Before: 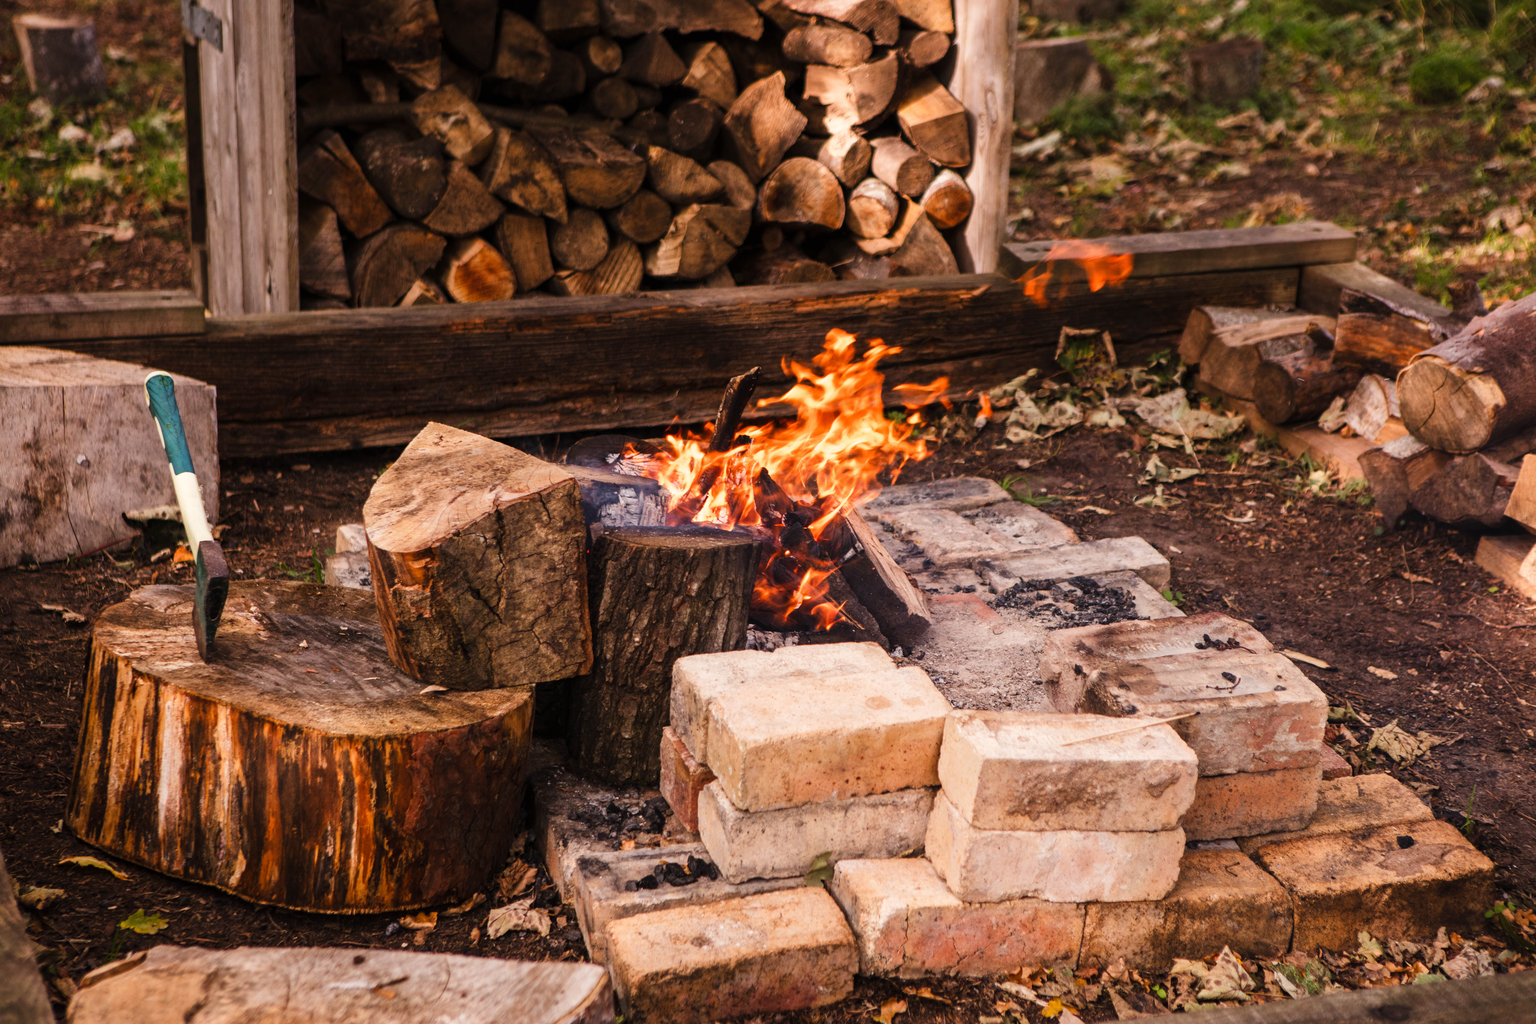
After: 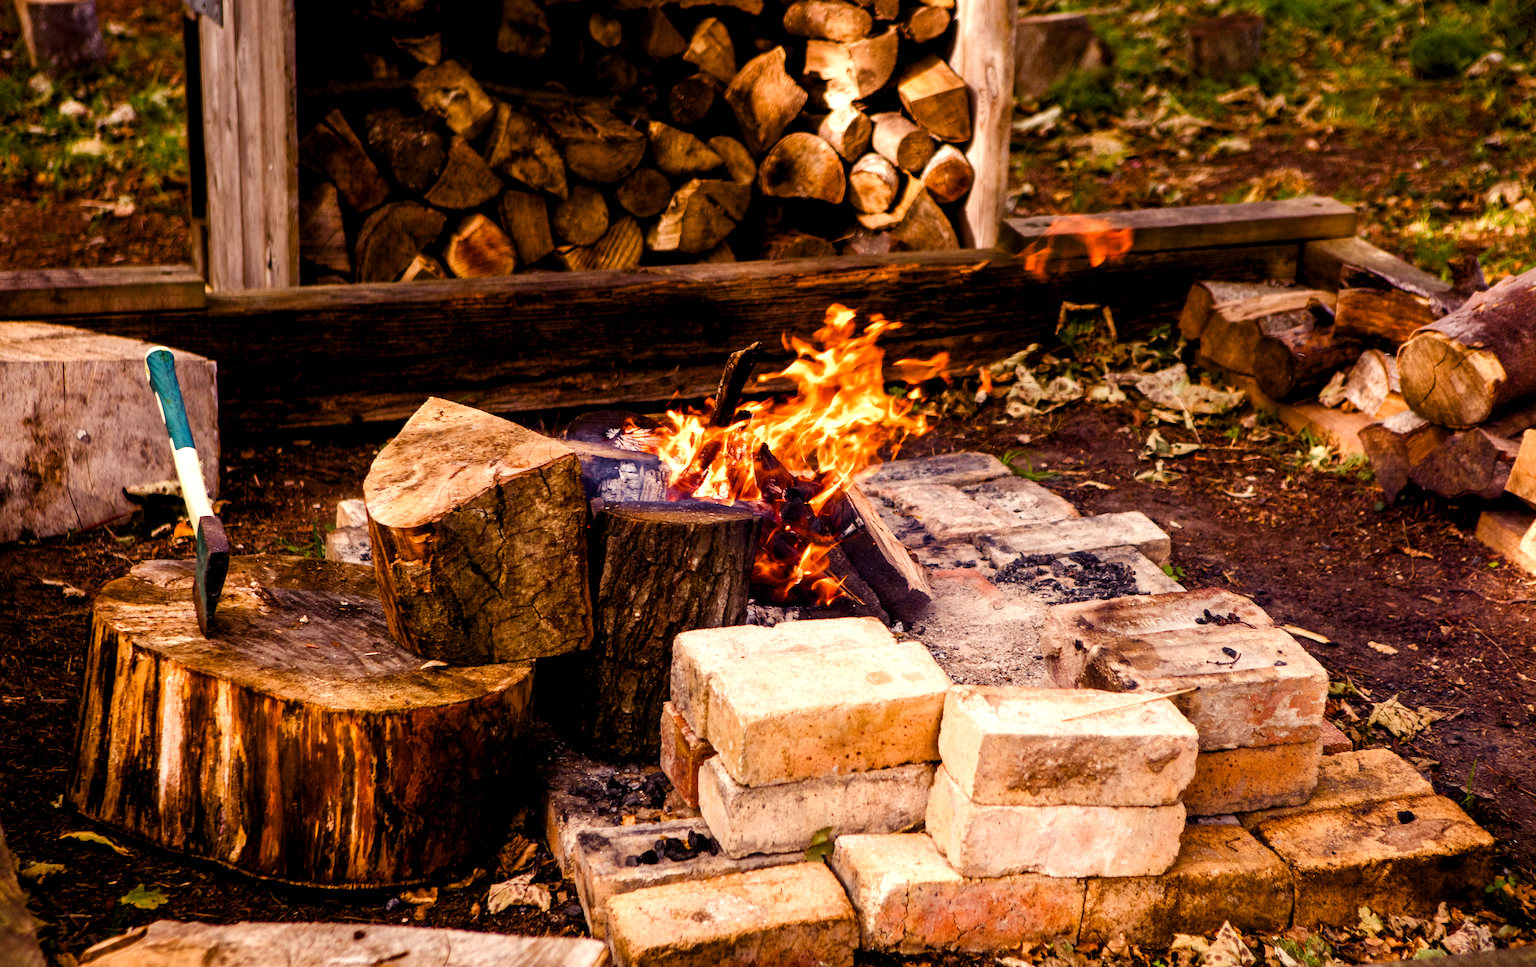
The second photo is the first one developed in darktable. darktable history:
crop and rotate: top 2.479%, bottom 3.018%
color balance rgb: shadows lift › luminance -21.66%, shadows lift › chroma 6.57%, shadows lift › hue 270°, power › chroma 0.68%, power › hue 60°, highlights gain › luminance 6.08%, highlights gain › chroma 1.33%, highlights gain › hue 90°, global offset › luminance -0.87%, perceptual saturation grading › global saturation 26.86%, perceptual saturation grading › highlights -28.39%, perceptual saturation grading › mid-tones 15.22%, perceptual saturation grading › shadows 33.98%, perceptual brilliance grading › highlights 10%, perceptual brilliance grading › mid-tones 5%
